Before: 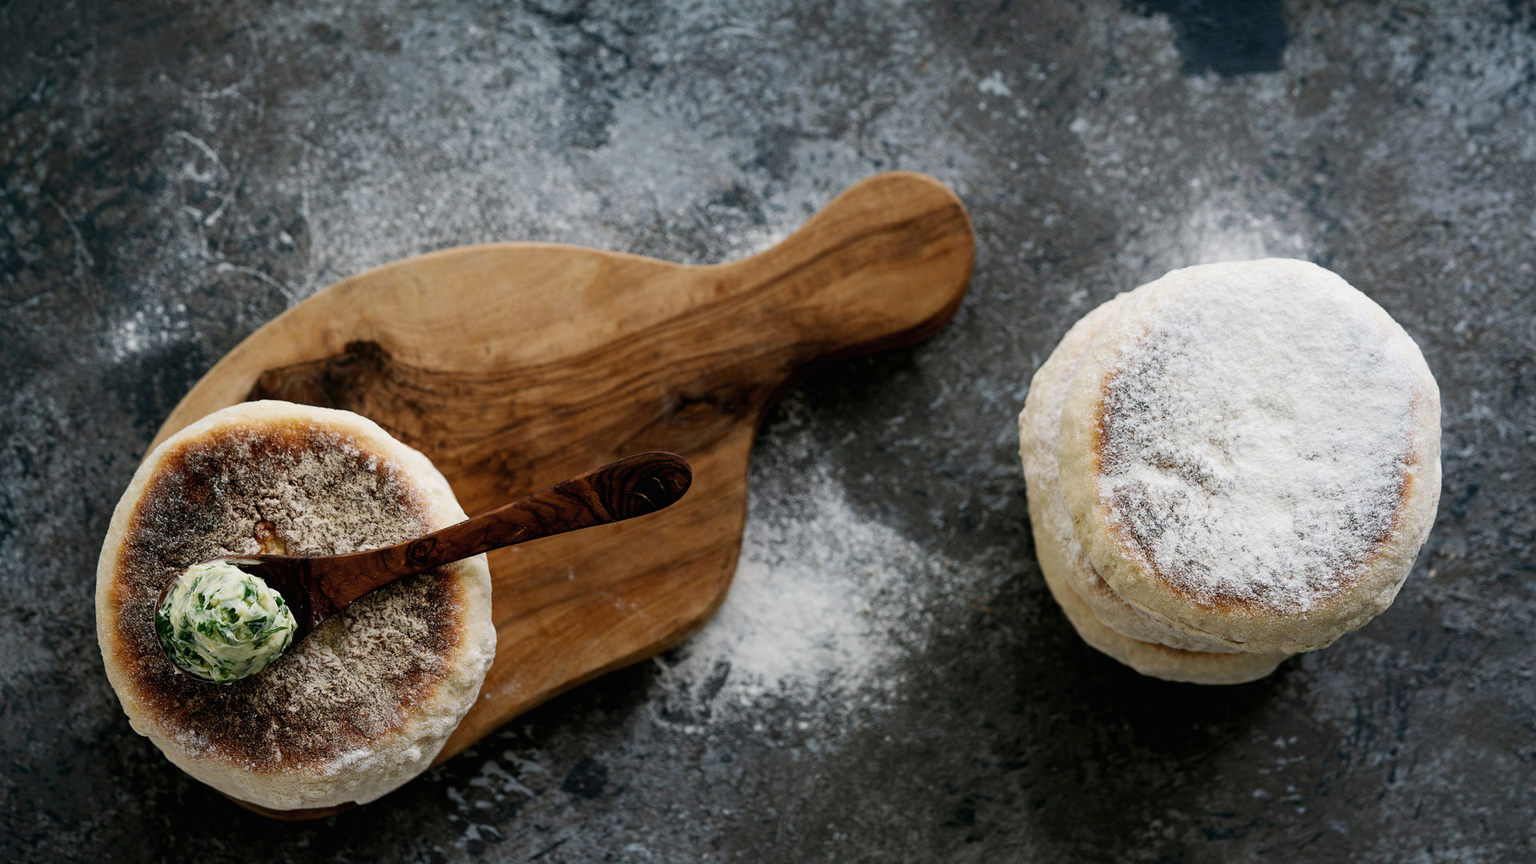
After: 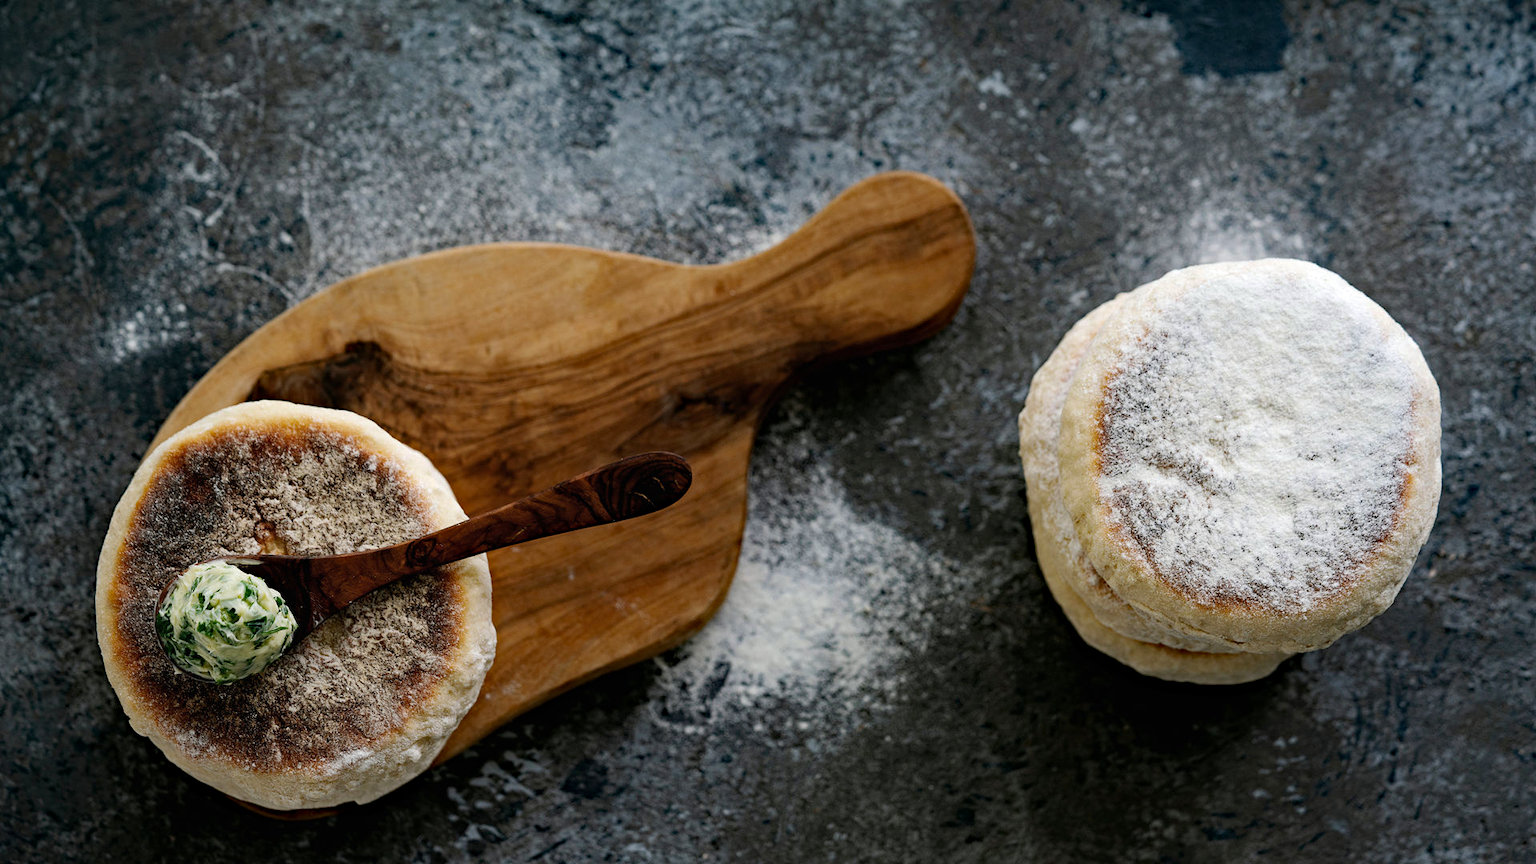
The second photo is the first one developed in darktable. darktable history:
haze removal: strength 0.387, distance 0.215, compatibility mode true, adaptive false
